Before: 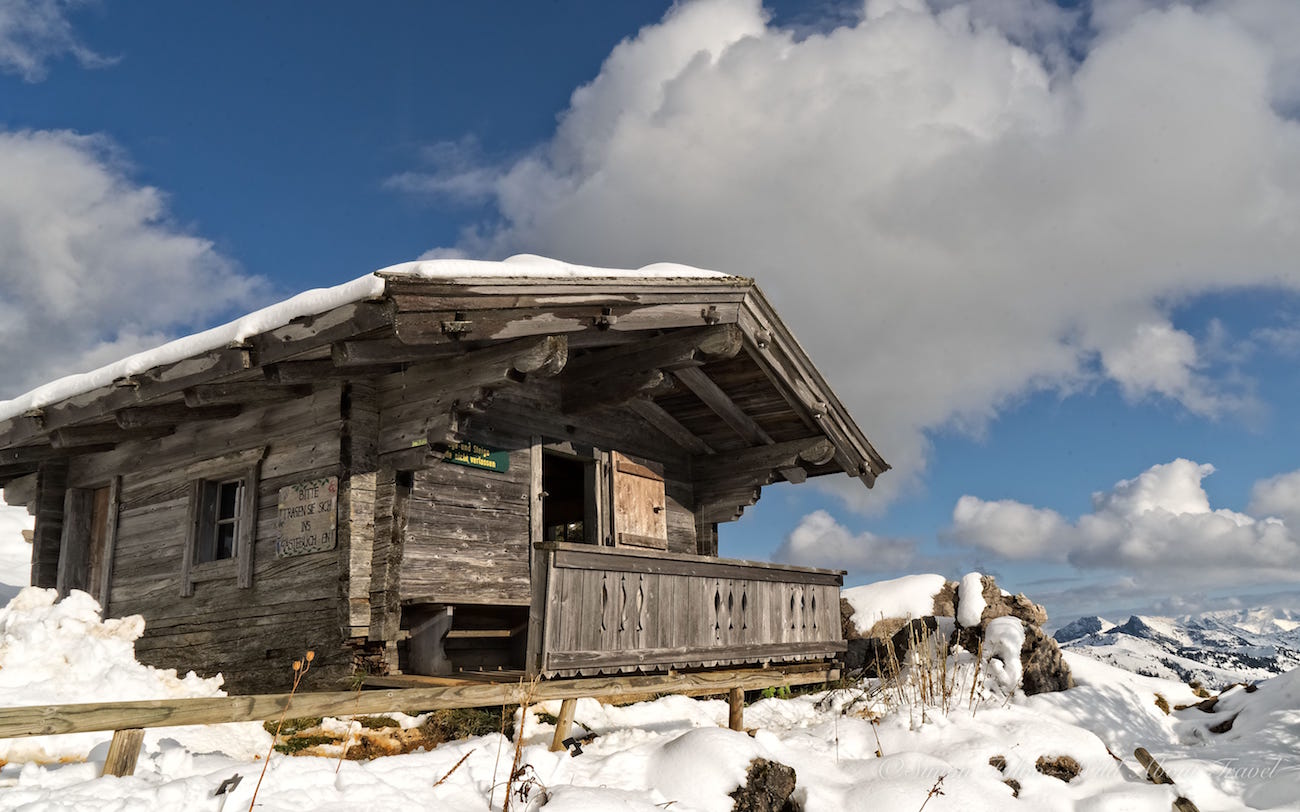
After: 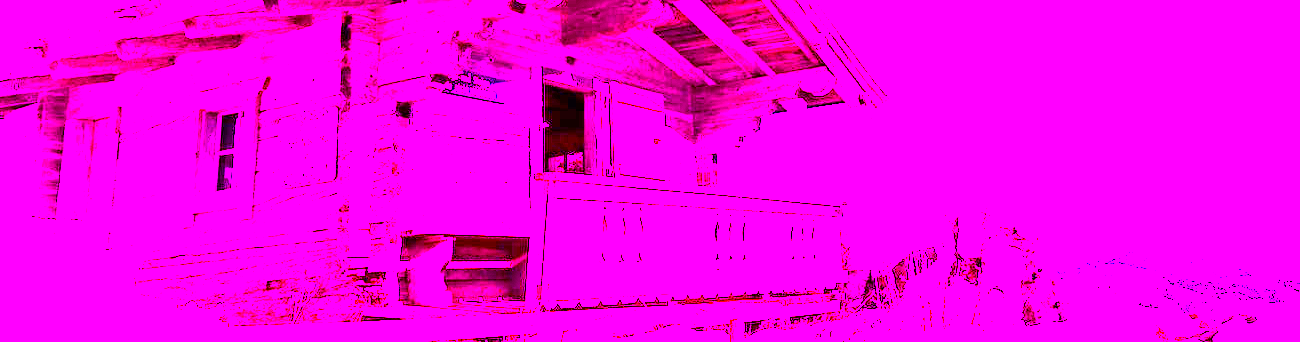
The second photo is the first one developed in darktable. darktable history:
contrast brightness saturation: contrast 0.03, brightness -0.04
color balance rgb: perceptual saturation grading › global saturation 25%, global vibrance 20%
crop: top 45.551%, bottom 12.262%
white balance: red 8, blue 8
